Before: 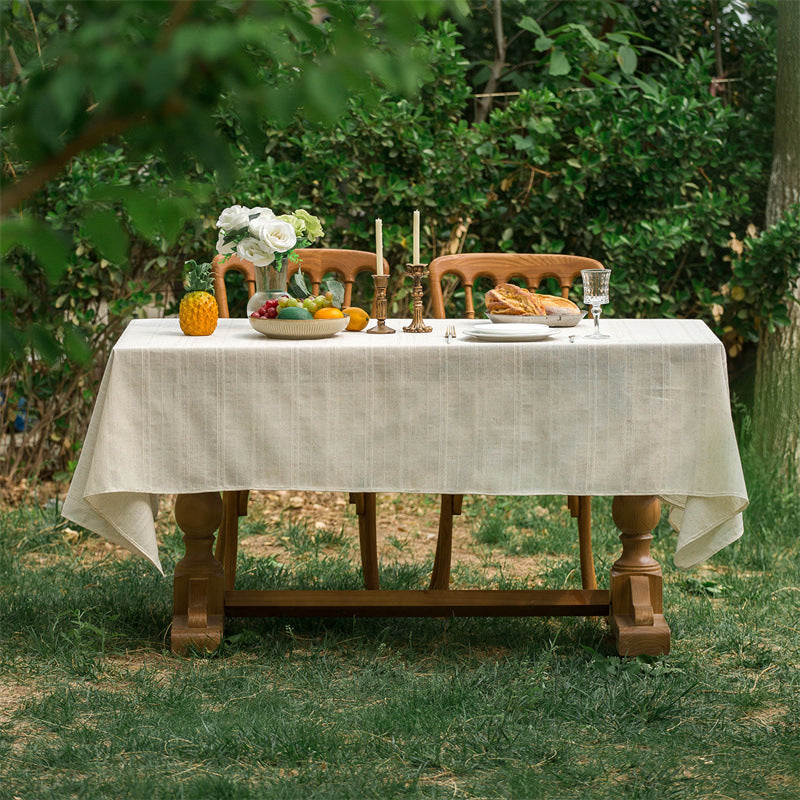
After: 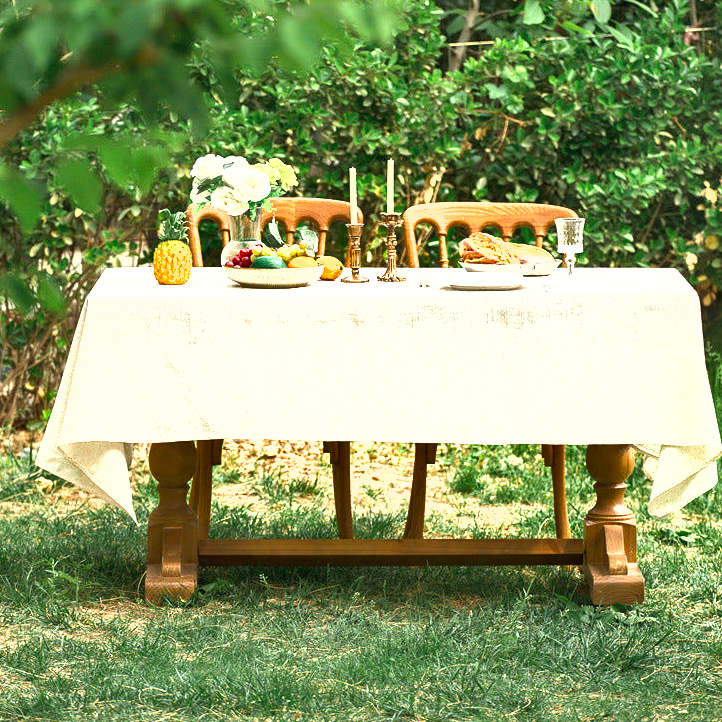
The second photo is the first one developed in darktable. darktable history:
exposure: black level correction 0, exposure 1.741 EV, compensate exposure bias true, compensate highlight preservation false
crop: left 3.305%, top 6.436%, right 6.389%, bottom 3.258%
shadows and highlights: radius 108.52, shadows 40.68, highlights -72.88, low approximation 0.01, soften with gaussian
